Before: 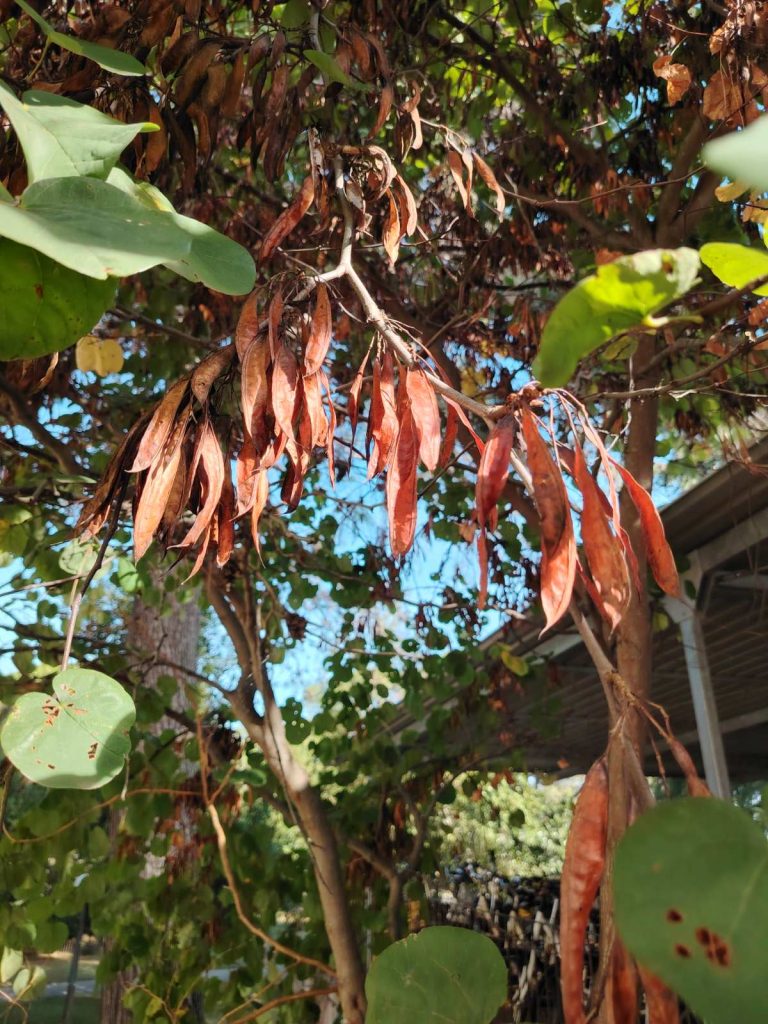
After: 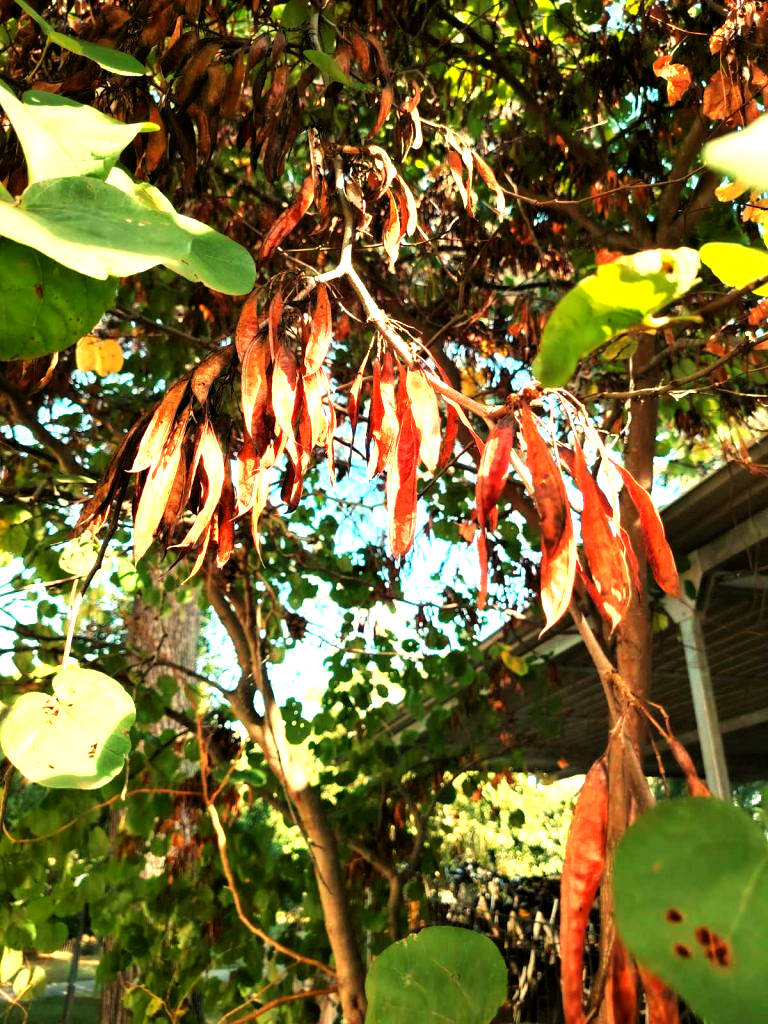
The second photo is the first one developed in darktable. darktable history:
exposure: black level correction 0, exposure 1.1 EV, compensate exposure bias true, compensate highlight preservation false
color balance: mode lift, gamma, gain (sRGB), lift [1.014, 0.966, 0.918, 0.87], gamma [0.86, 0.734, 0.918, 0.976], gain [1.063, 1.13, 1.063, 0.86]
